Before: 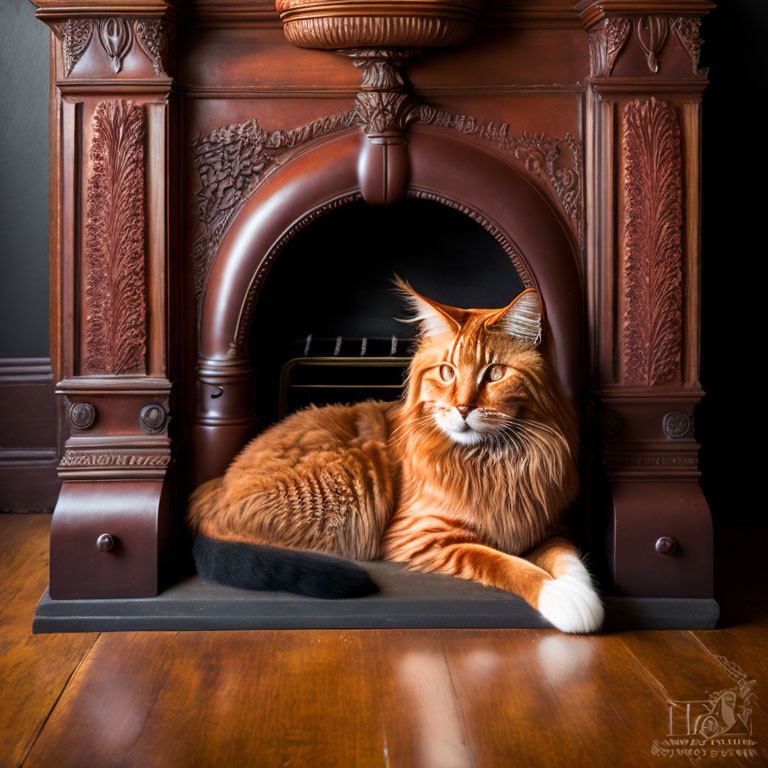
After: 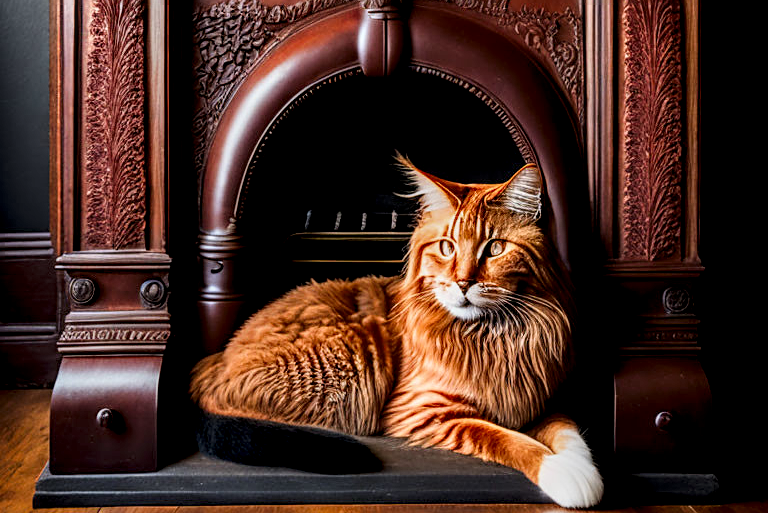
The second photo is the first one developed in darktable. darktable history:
sharpen: on, module defaults
filmic rgb: black relative exposure -7.93 EV, white relative exposure 4.2 EV, threshold 2.98 EV, structure ↔ texture 99.91%, hardness 4.05, latitude 52.16%, contrast 1.007, shadows ↔ highlights balance 5.07%, enable highlight reconstruction true
local contrast: detail 150%
contrast brightness saturation: contrast 0.127, brightness -0.058, saturation 0.16
crop: top 16.302%, bottom 16.777%
